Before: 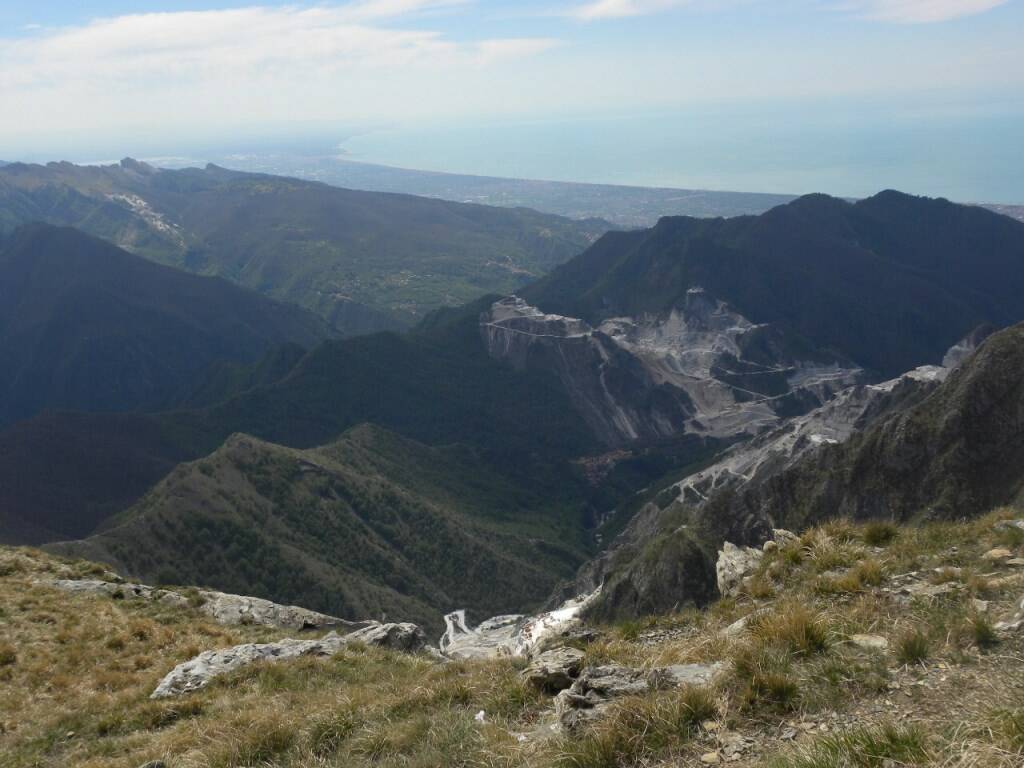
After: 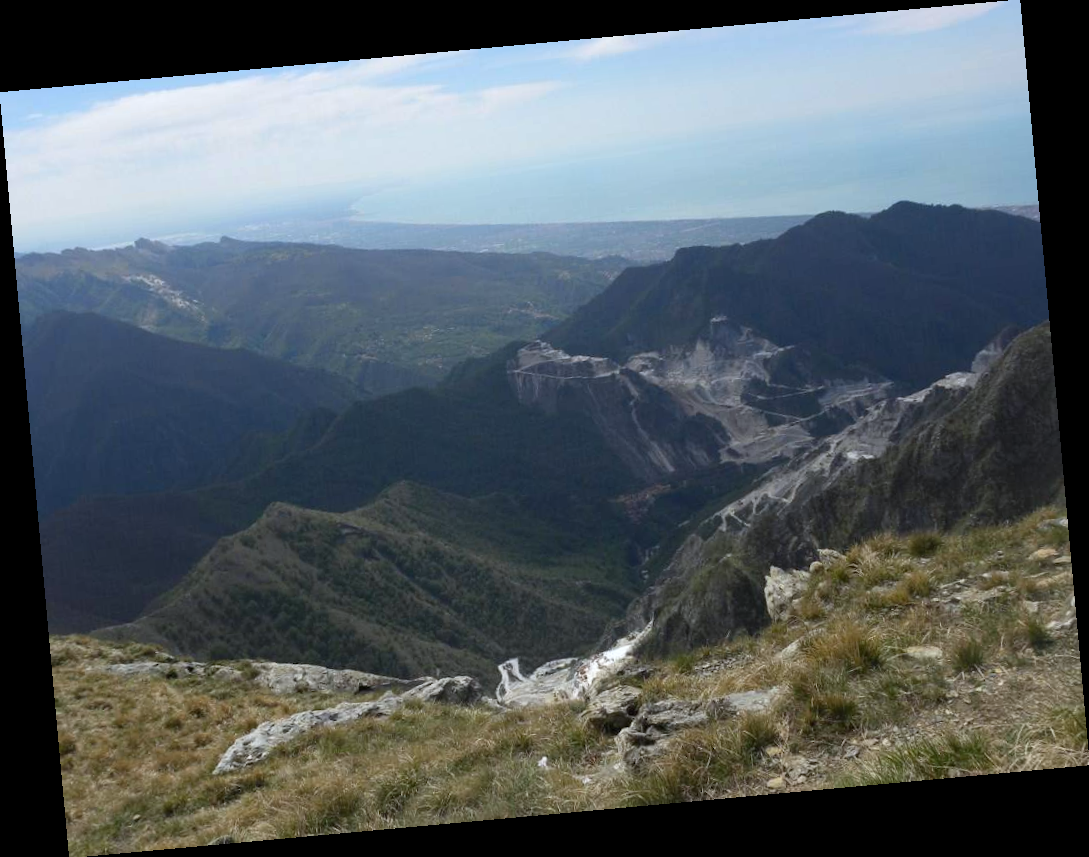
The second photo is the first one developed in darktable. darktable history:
rotate and perspective: rotation -5.2°, automatic cropping off
white balance: red 0.976, blue 1.04
